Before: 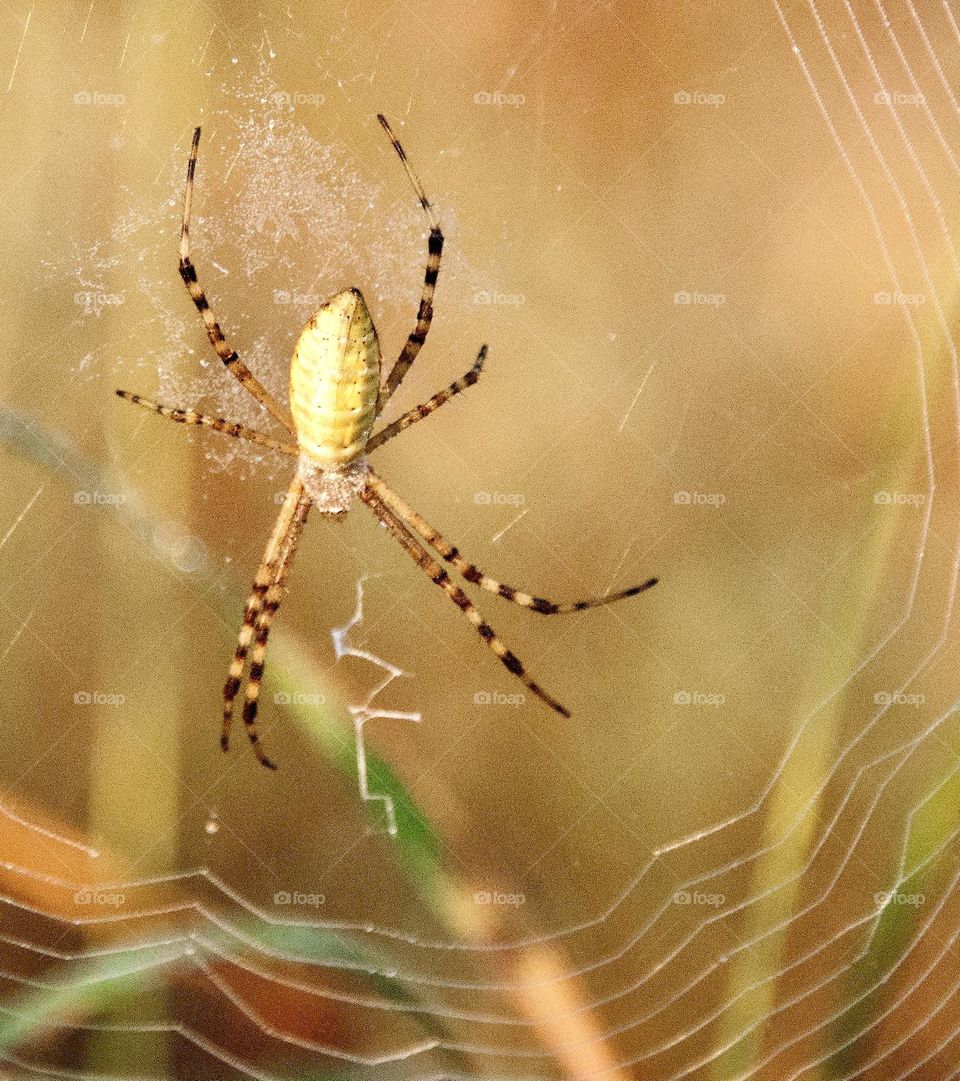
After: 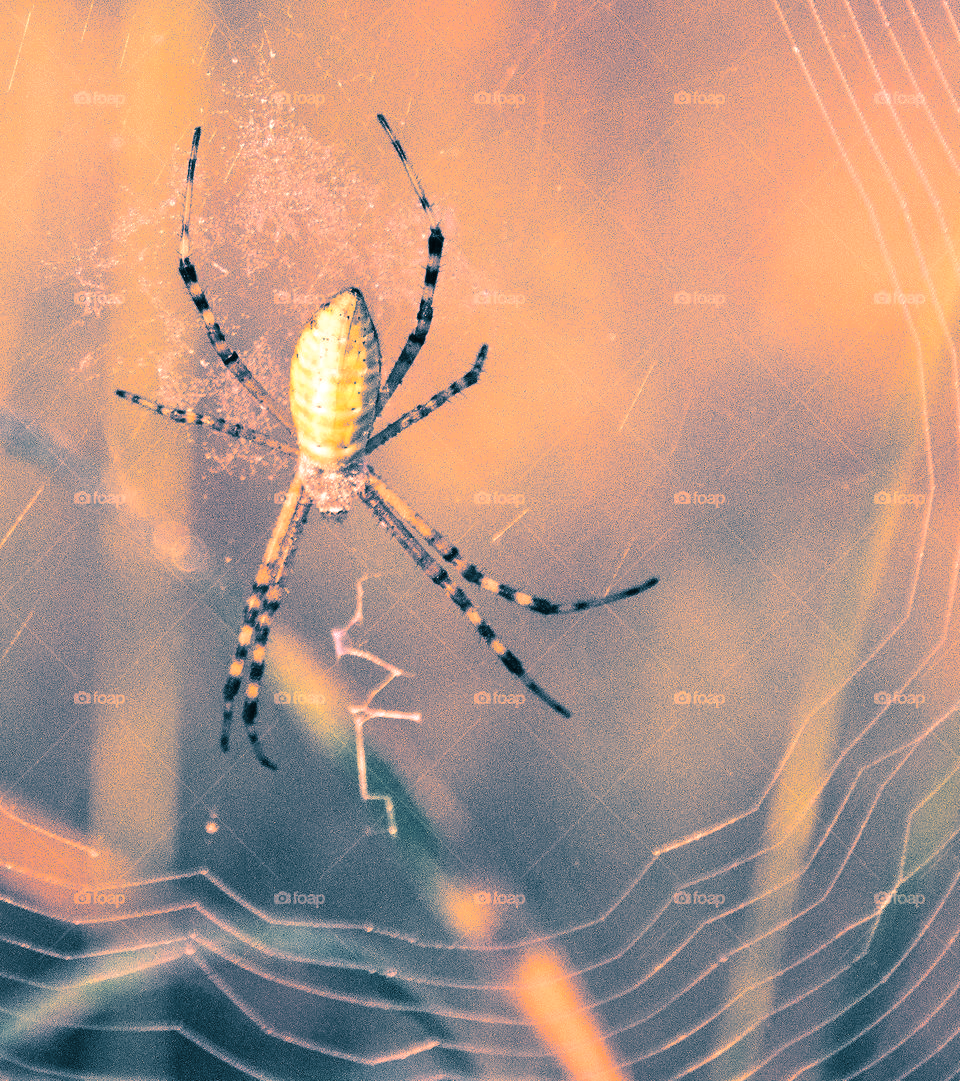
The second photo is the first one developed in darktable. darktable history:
split-toning: shadows › hue 212.4°, balance -70
color correction: highlights a* 10.32, highlights b* 14.66, shadows a* -9.59, shadows b* -15.02
white balance: red 1.188, blue 1.11
